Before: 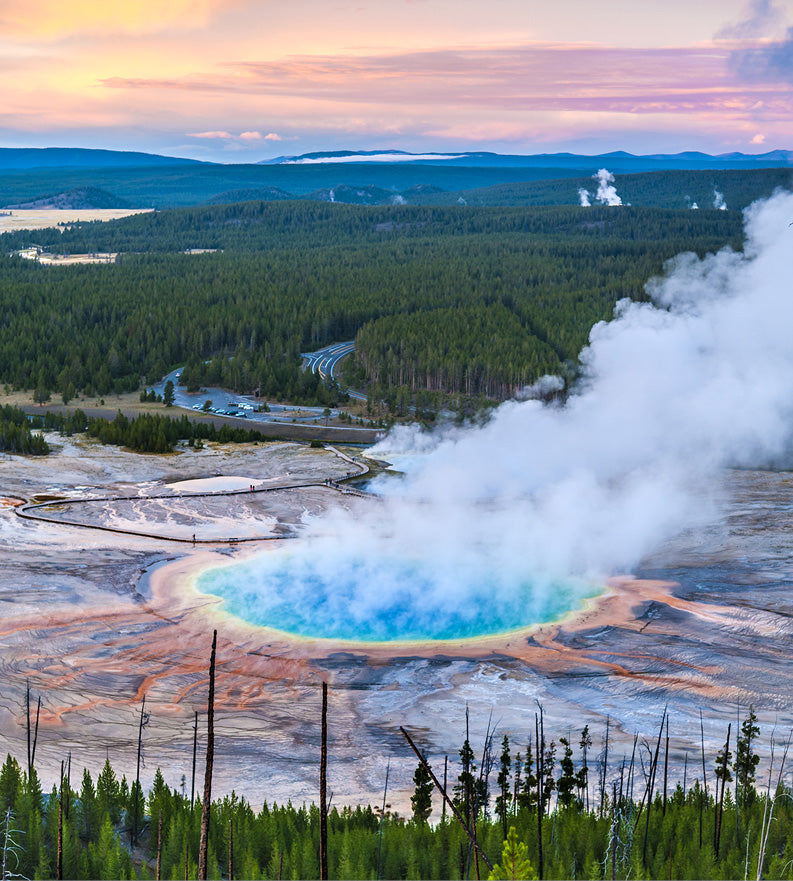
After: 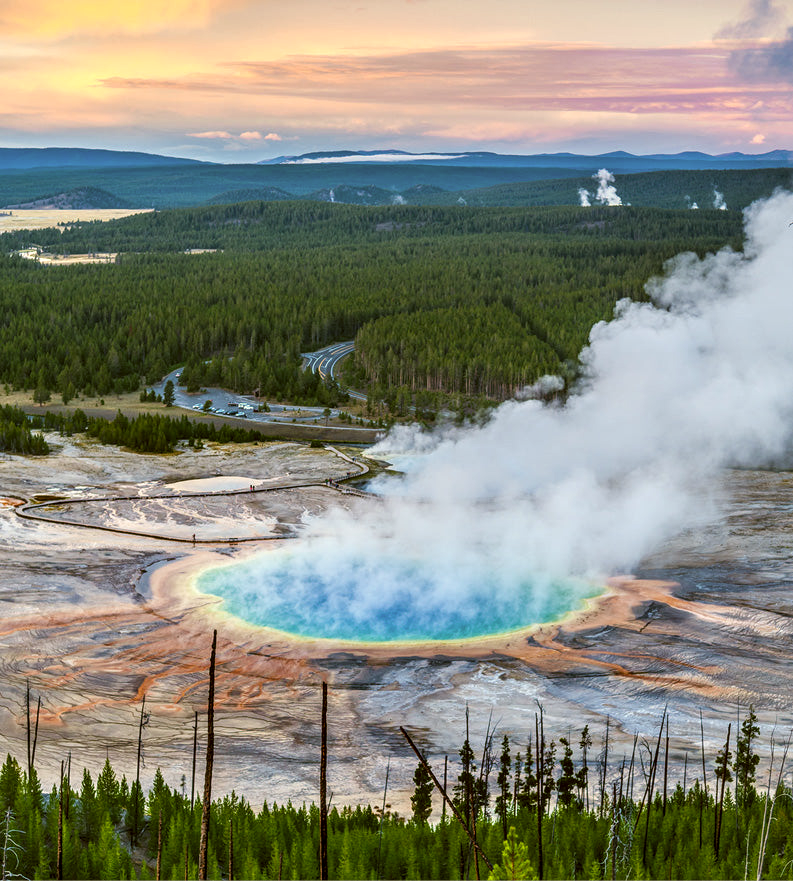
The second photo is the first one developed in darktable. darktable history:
local contrast: on, module defaults
color correction: highlights a* -1.43, highlights b* 10.12, shadows a* 0.395, shadows b* 19.35
